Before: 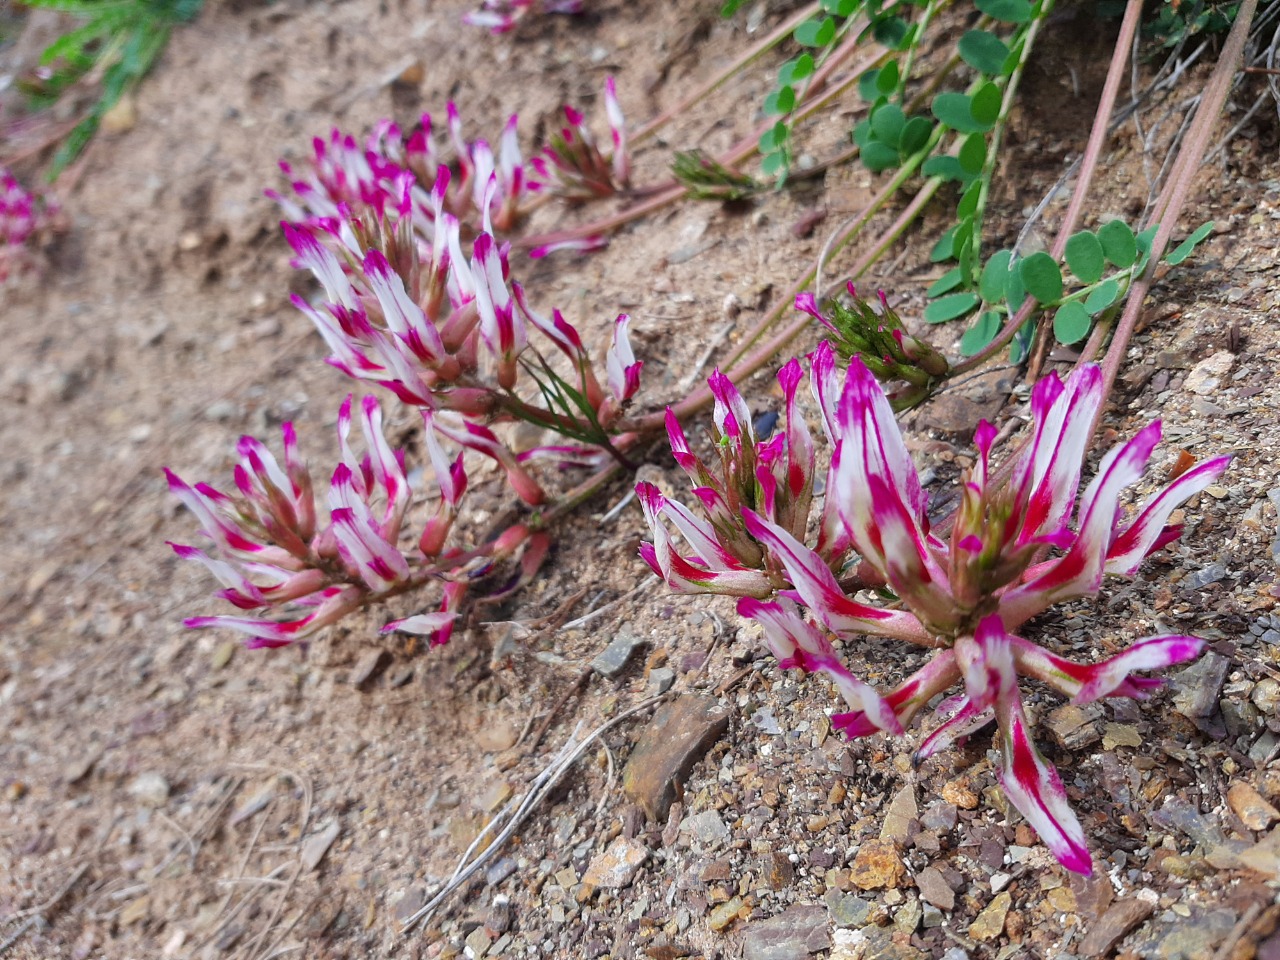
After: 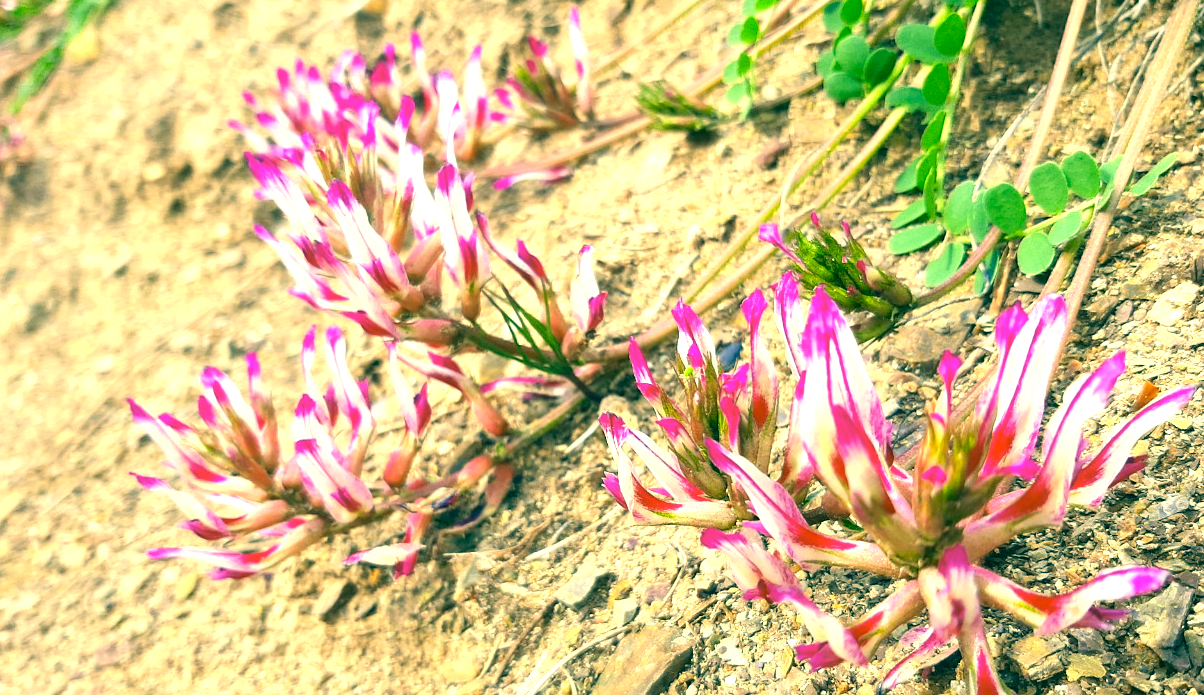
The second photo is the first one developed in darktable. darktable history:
color correction: highlights a* 2.08, highlights b* 34.63, shadows a* -36.58, shadows b* -5.64
crop: left 2.826%, top 7.259%, right 3.061%, bottom 20.333%
exposure: black level correction 0.001, exposure 1.399 EV, compensate highlight preservation false
base curve: curves: ch0 [(0, 0) (0.472, 0.508) (1, 1)]
